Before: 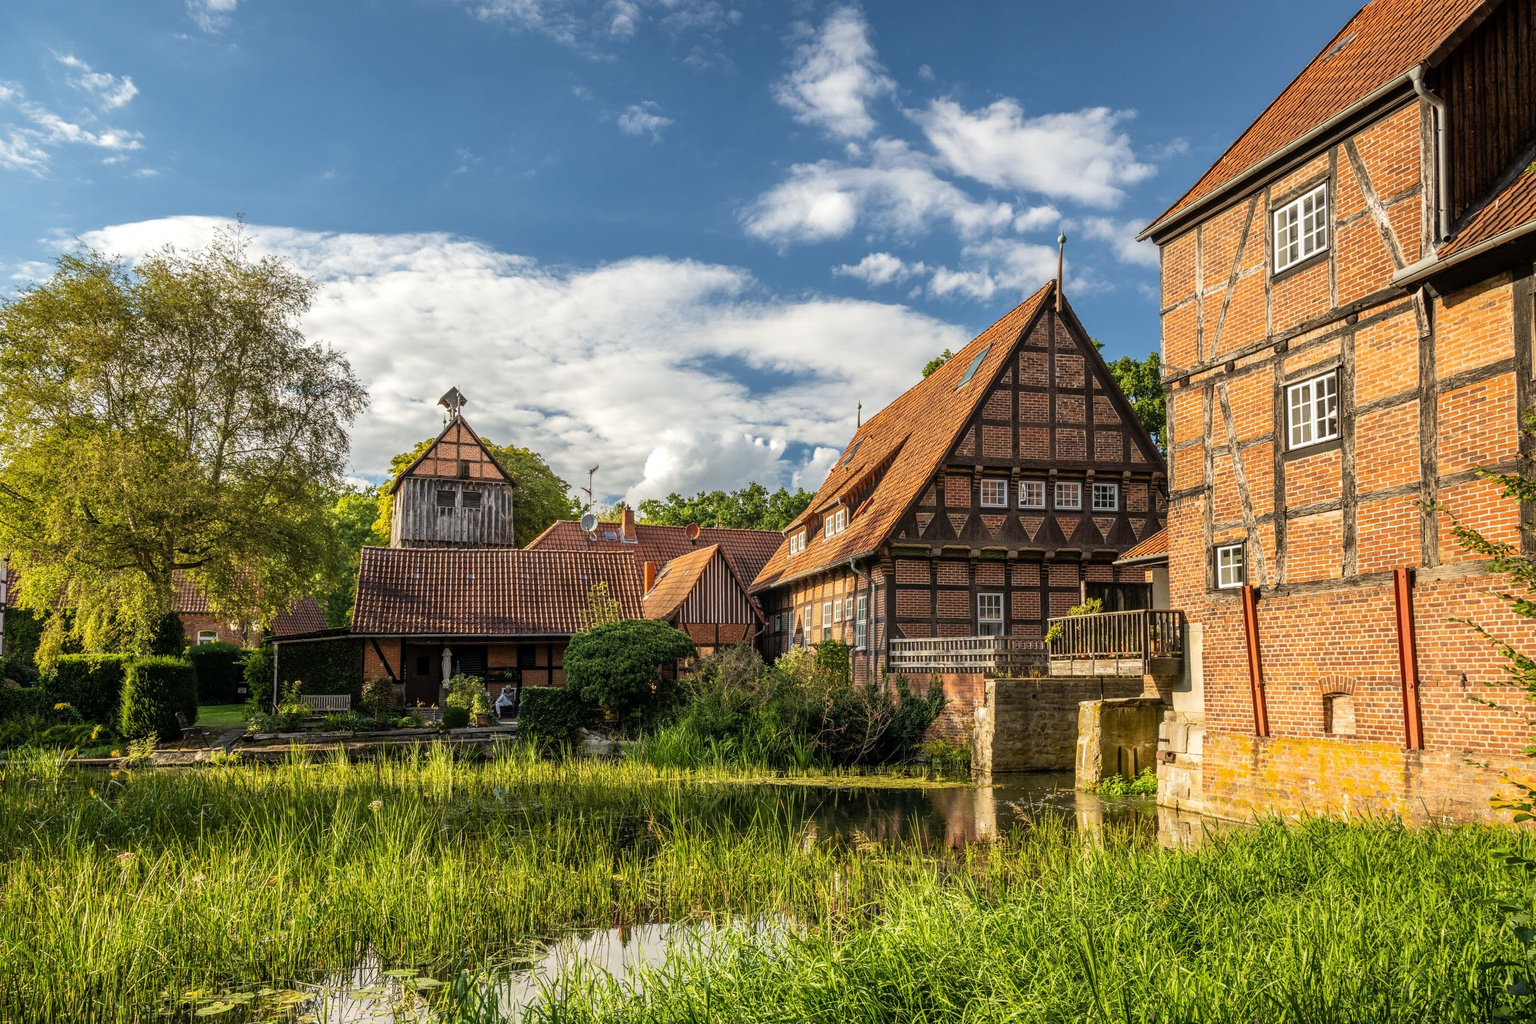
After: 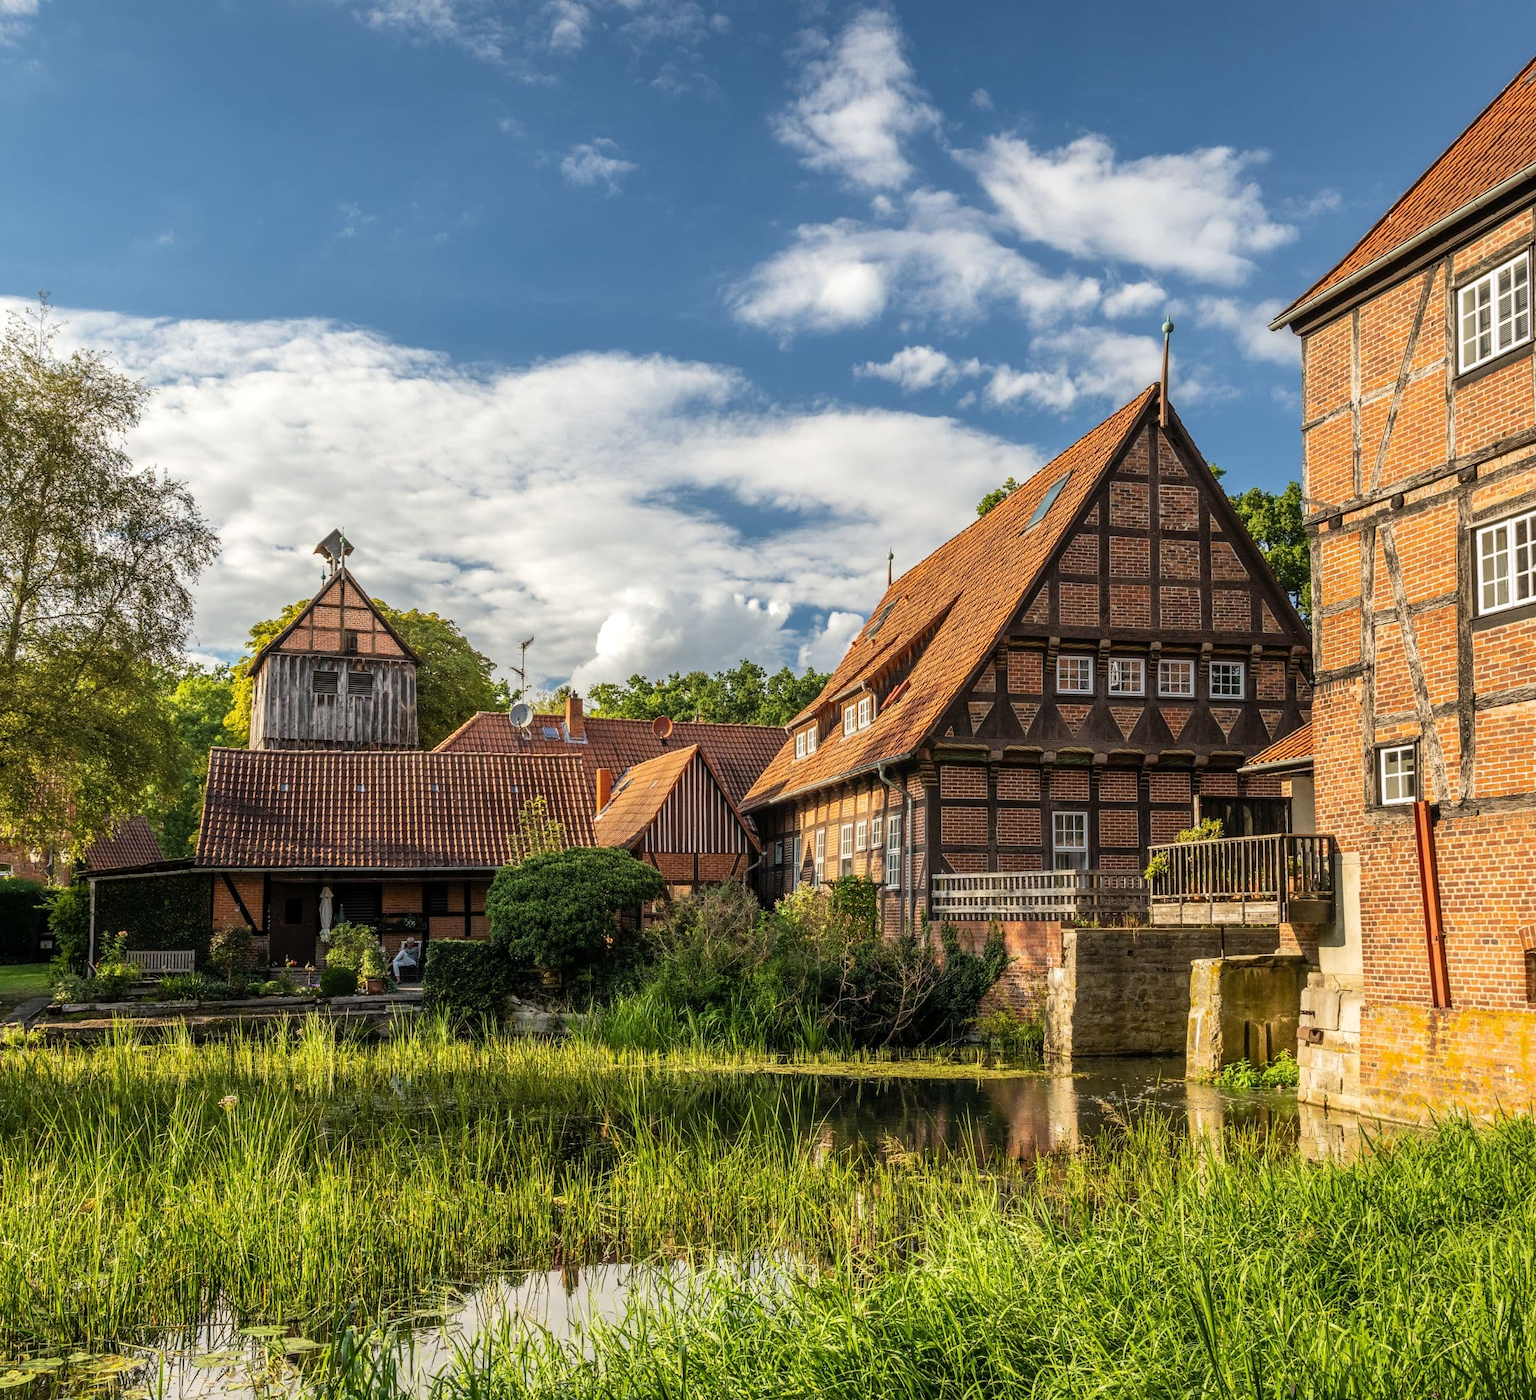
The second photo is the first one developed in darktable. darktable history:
crop: left 13.576%, right 13.319%
